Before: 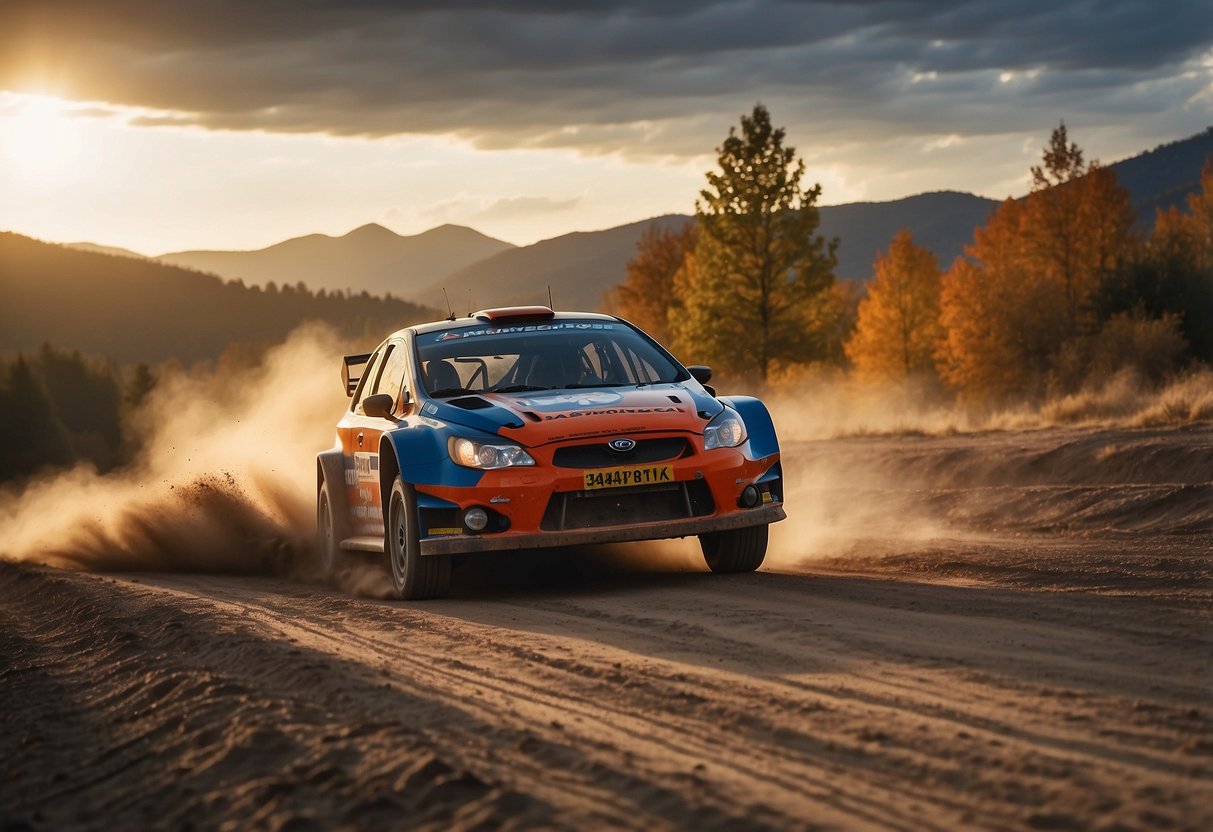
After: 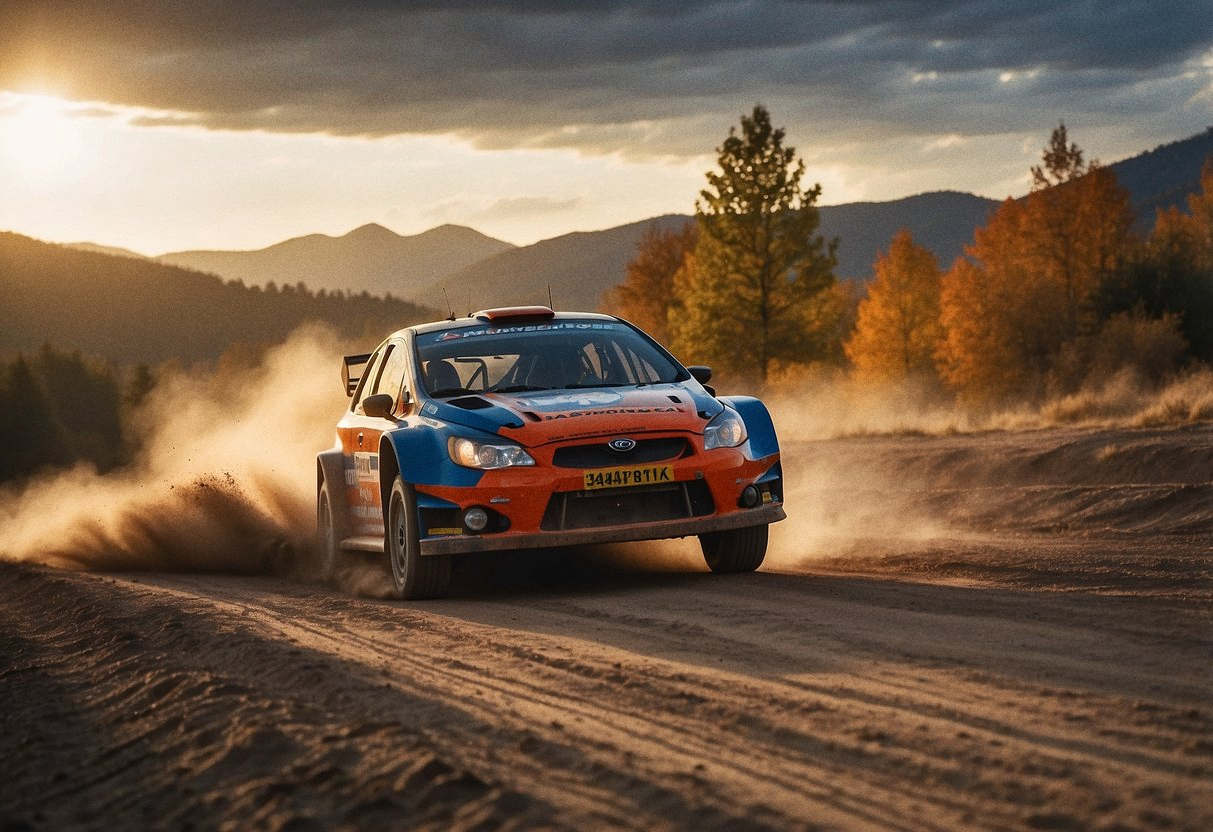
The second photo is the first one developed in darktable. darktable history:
grain: coarseness 0.09 ISO
tone equalizer: on, module defaults
